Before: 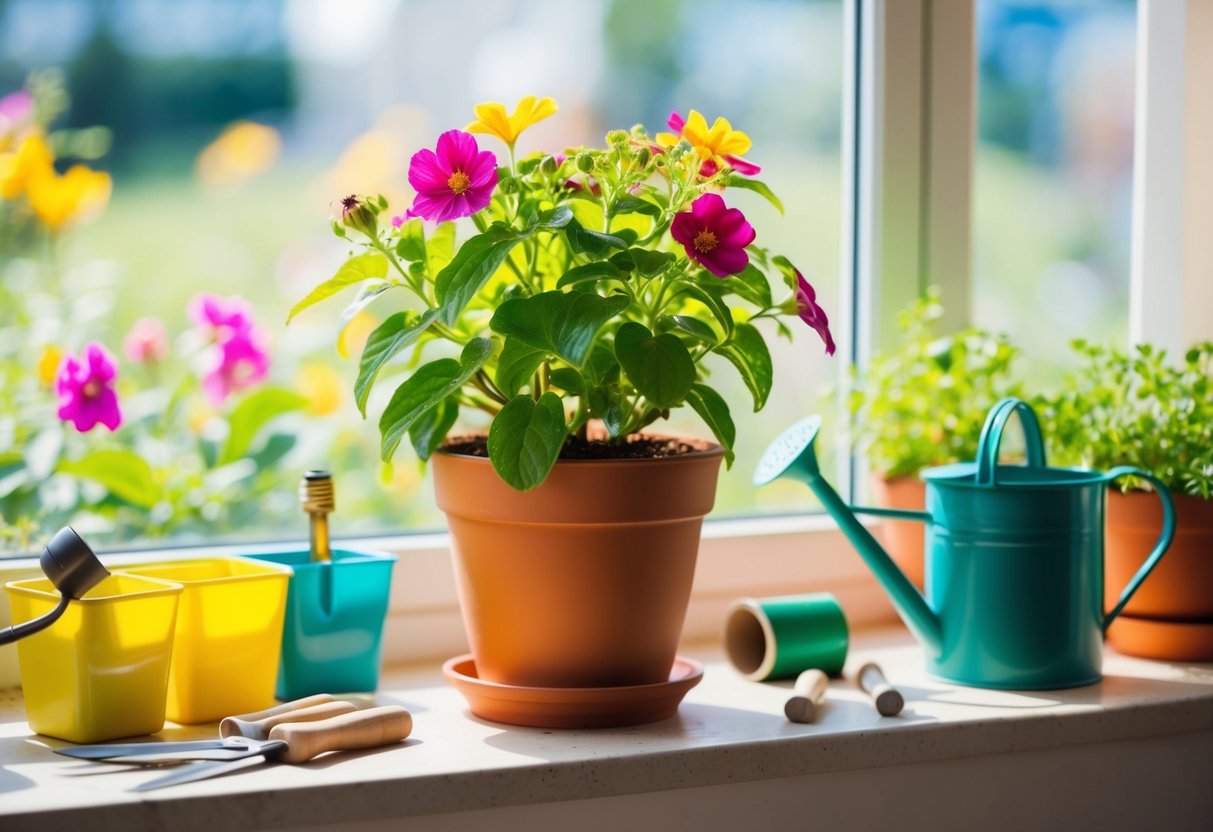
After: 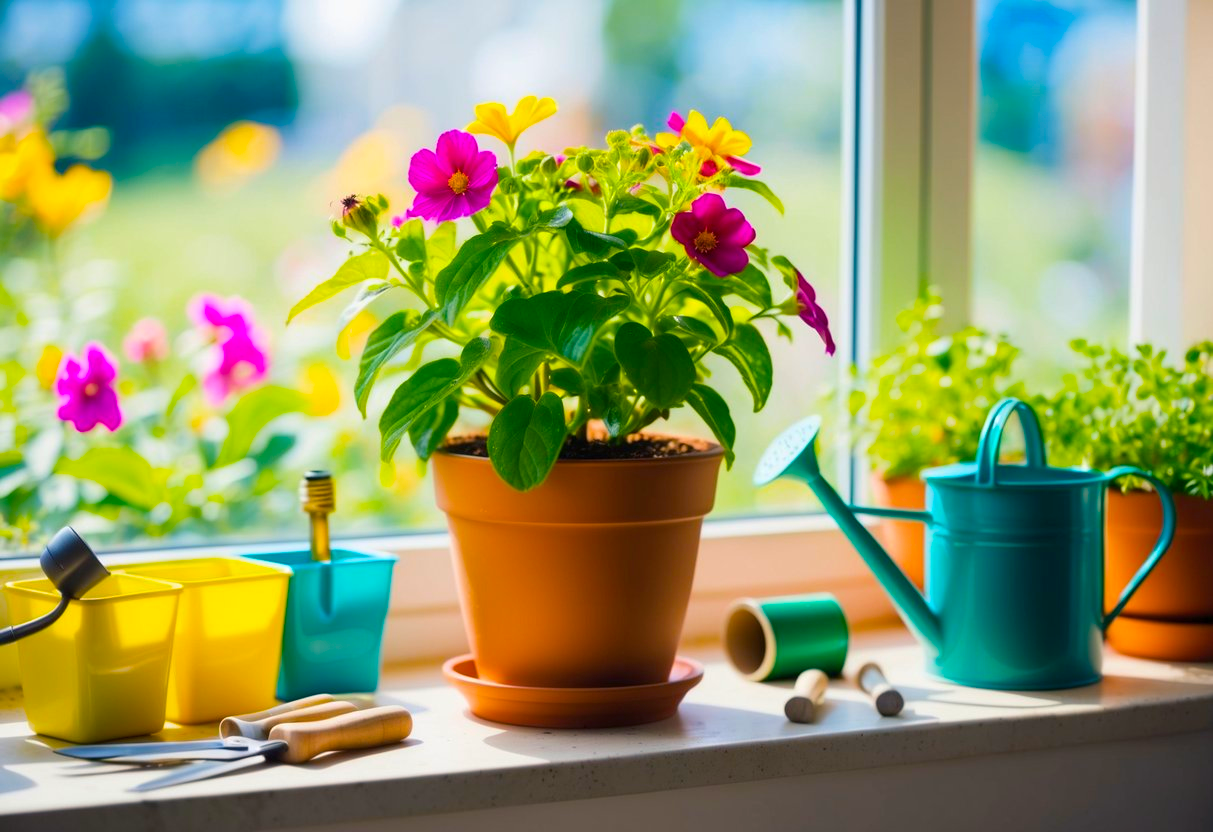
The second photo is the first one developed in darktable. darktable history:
color balance rgb: shadows lift › chroma 7.163%, shadows lift › hue 244.4°, power › hue 315.55°, perceptual saturation grading › global saturation 29.624%, global vibrance 29.996%
